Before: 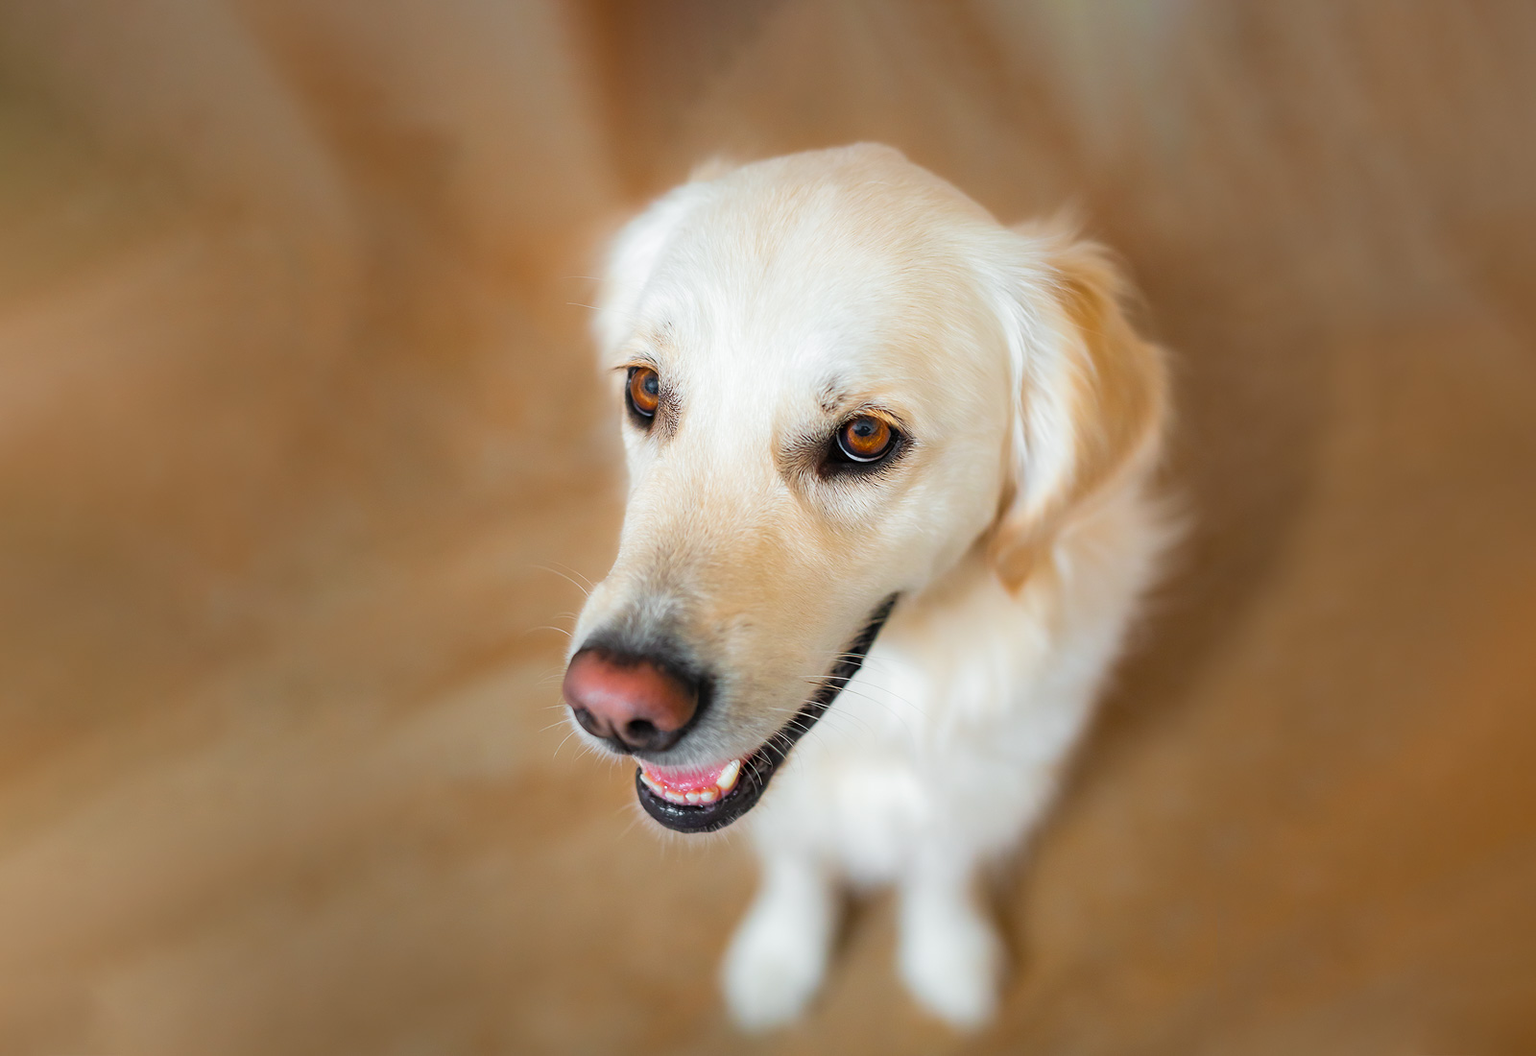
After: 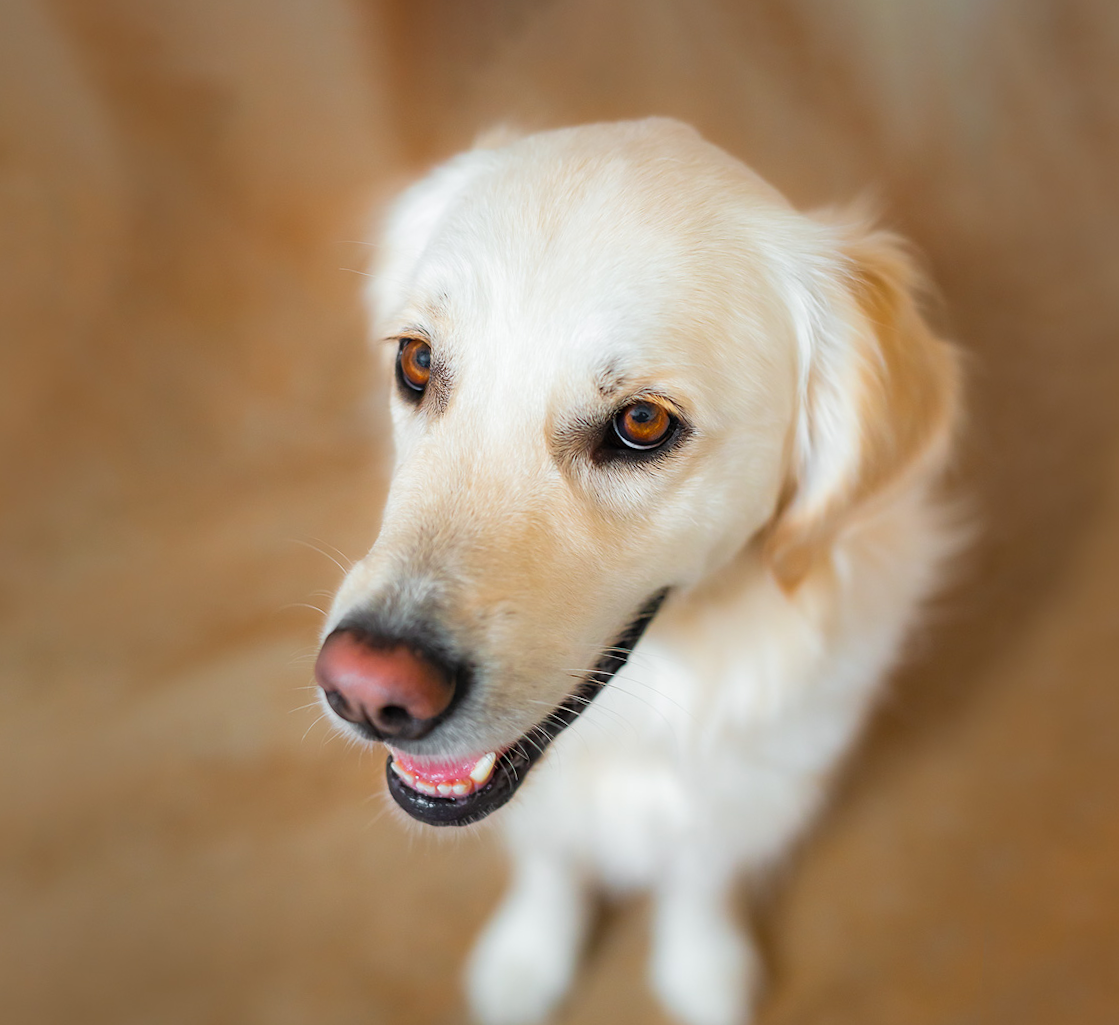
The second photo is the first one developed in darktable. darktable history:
crop and rotate: angle -2.89°, left 14.068%, top 0.014%, right 10.911%, bottom 0.025%
